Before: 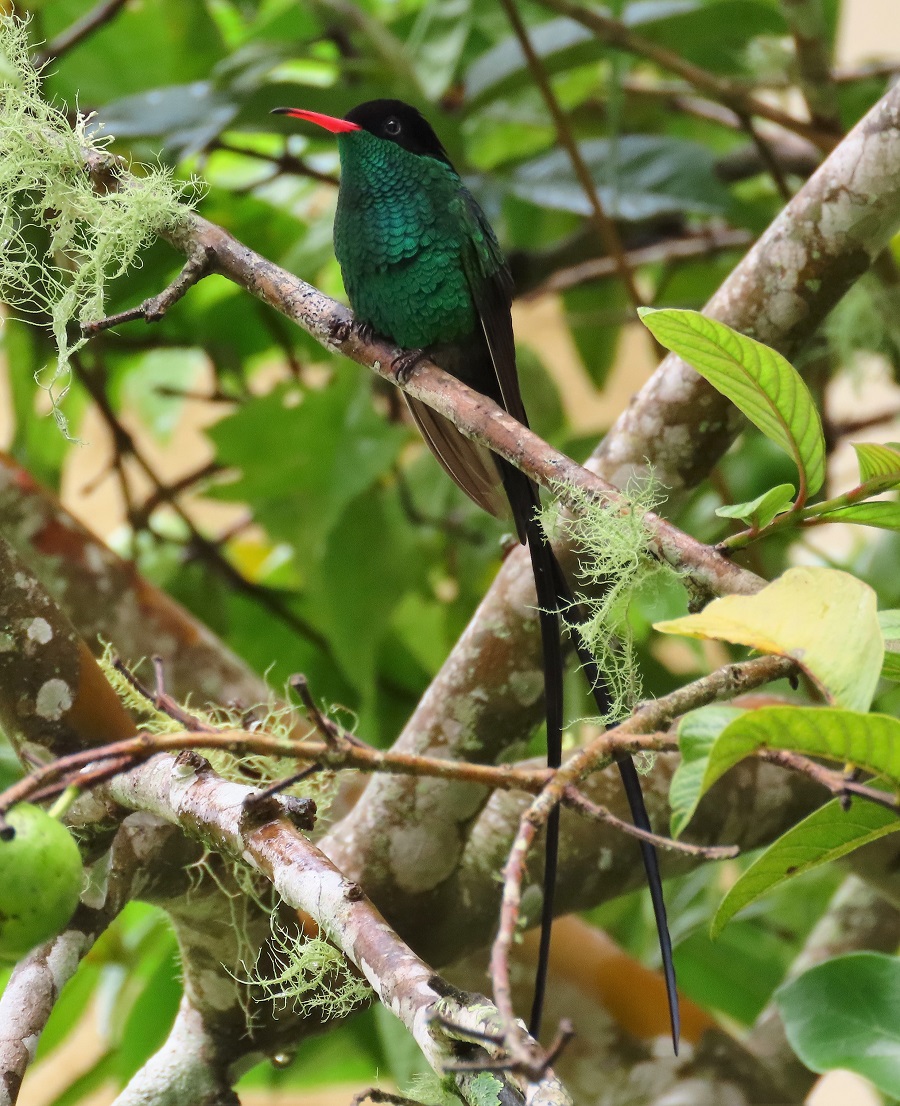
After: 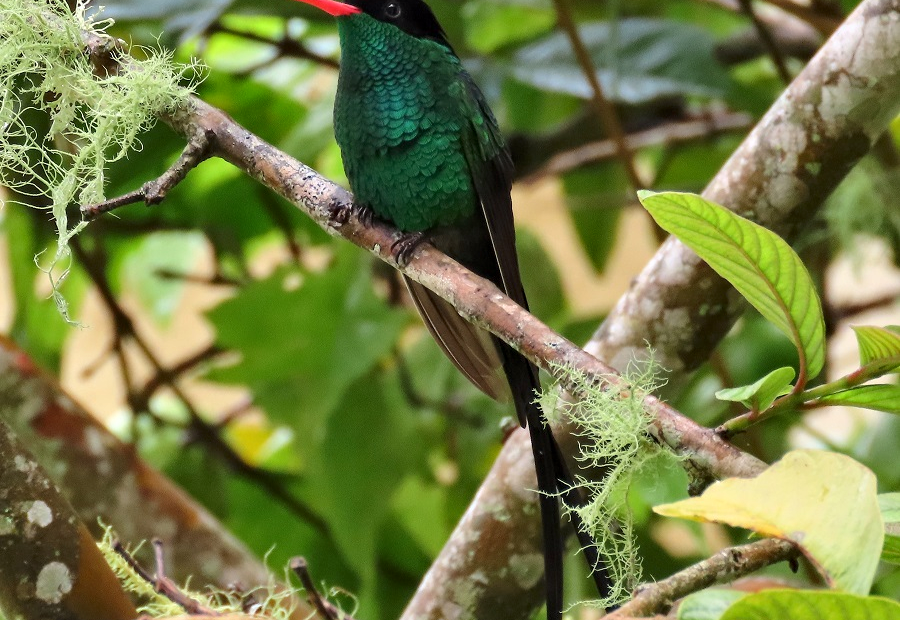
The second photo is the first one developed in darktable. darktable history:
contrast equalizer: octaves 7, y [[0.6 ×6], [0.55 ×6], [0 ×6], [0 ×6], [0 ×6]], mix 0.3
crop and rotate: top 10.605%, bottom 33.274%
